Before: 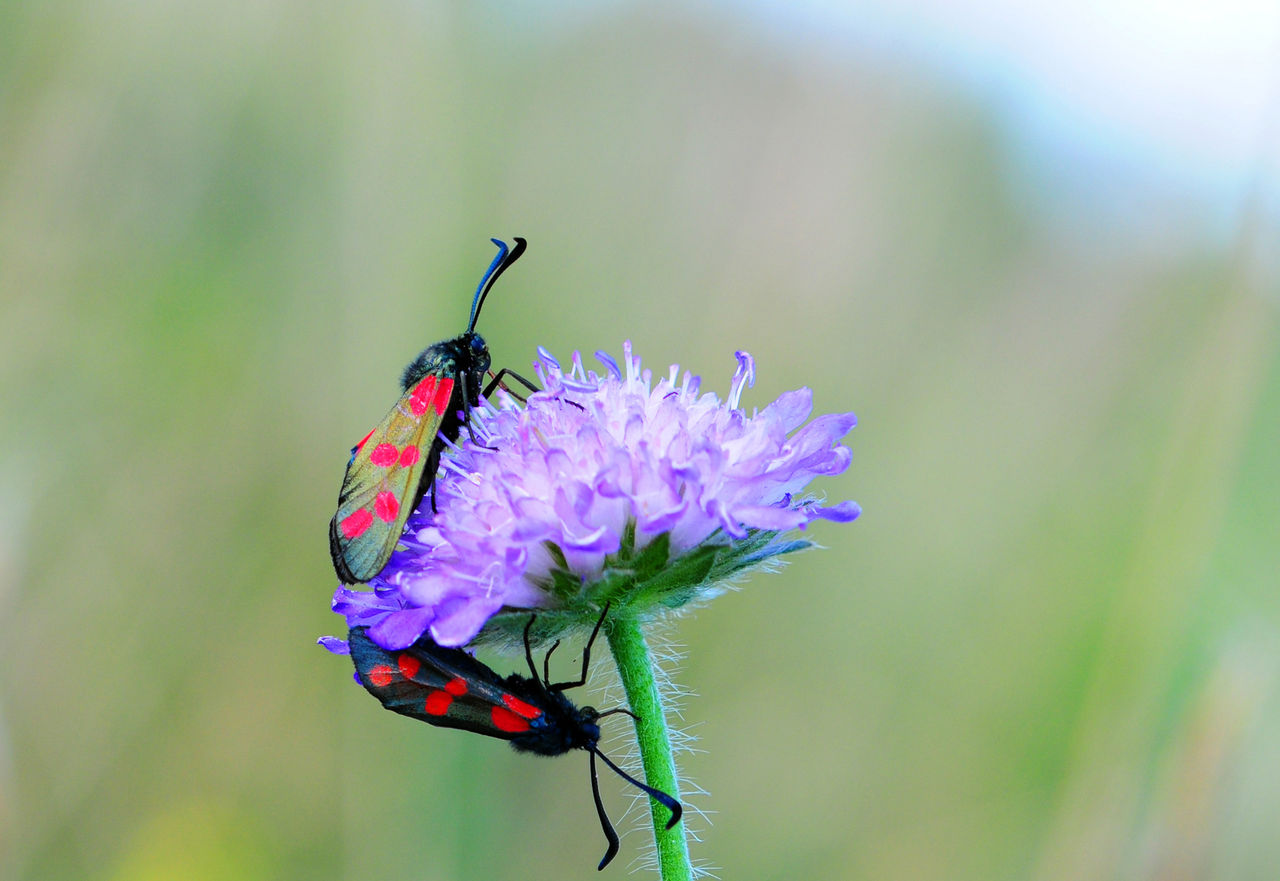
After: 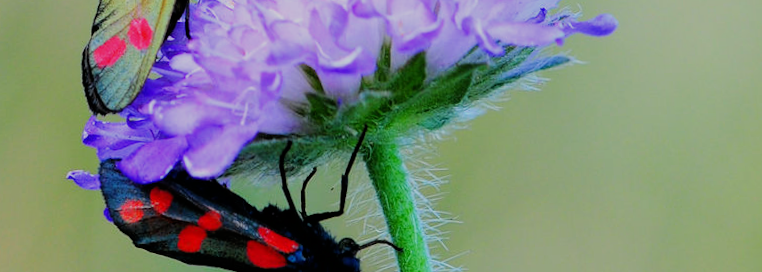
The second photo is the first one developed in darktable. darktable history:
crop: left 18.091%, top 51.13%, right 17.525%, bottom 16.85%
rotate and perspective: rotation -1.68°, lens shift (vertical) -0.146, crop left 0.049, crop right 0.912, crop top 0.032, crop bottom 0.96
filmic rgb: black relative exposure -7.65 EV, white relative exposure 4.56 EV, hardness 3.61
